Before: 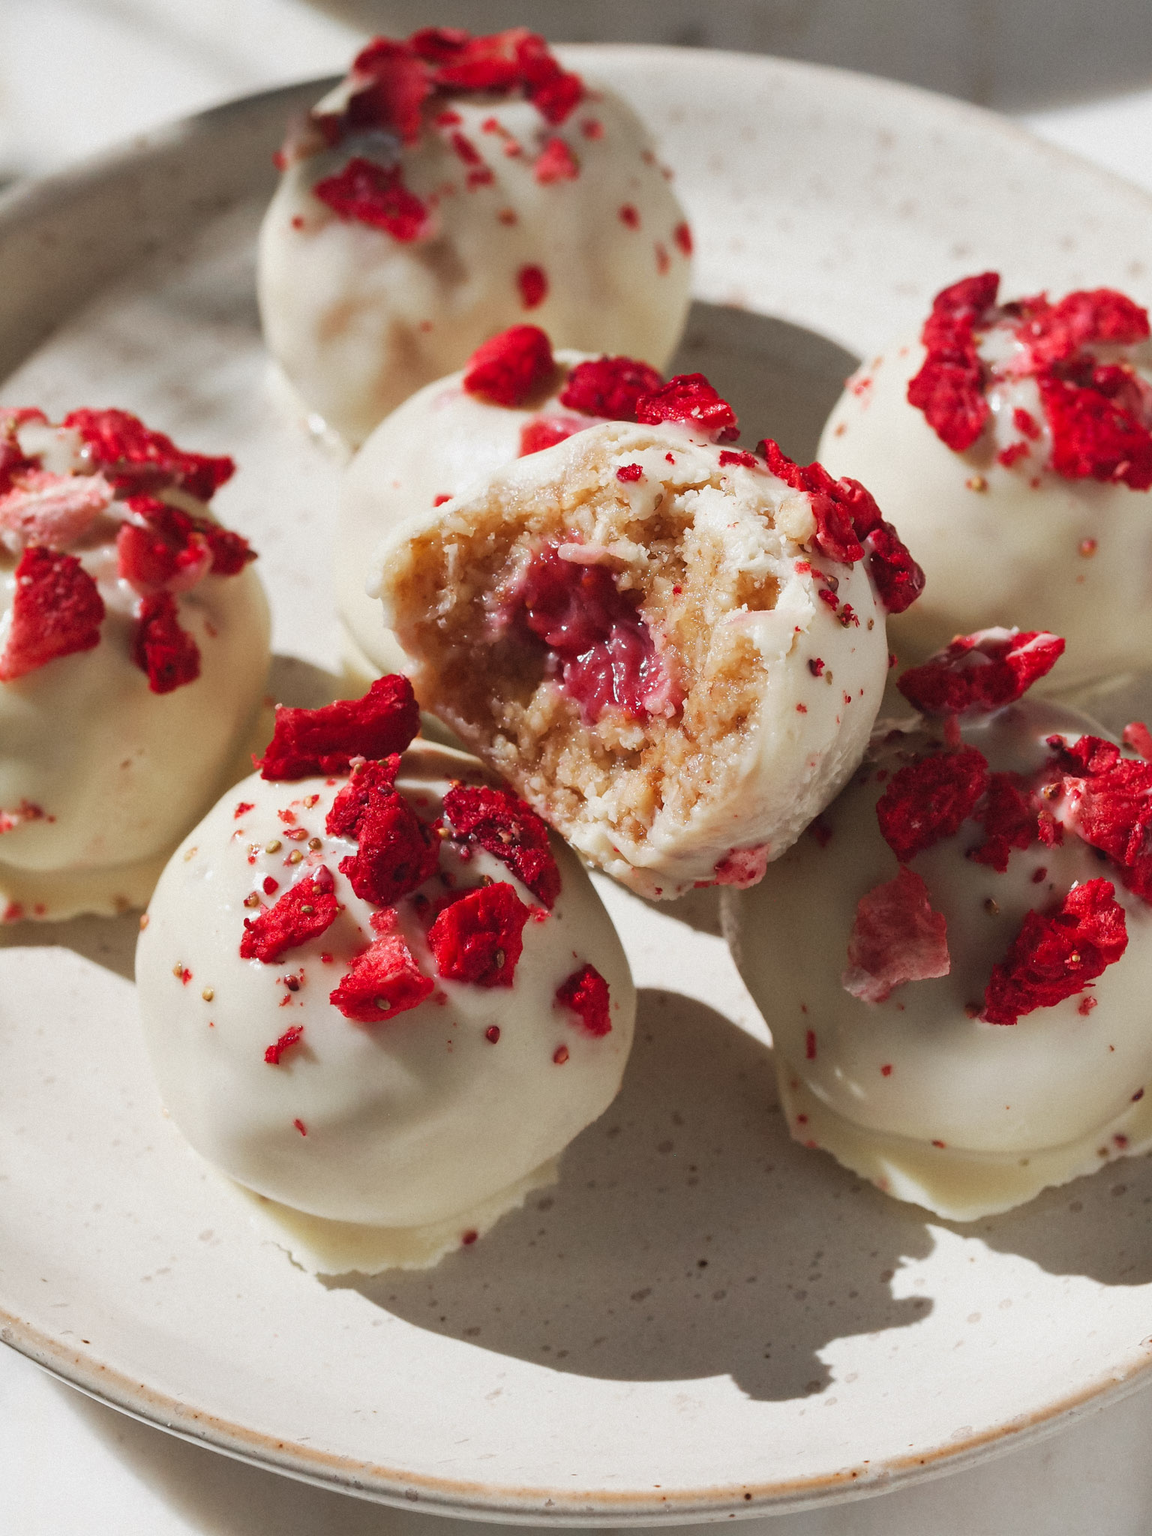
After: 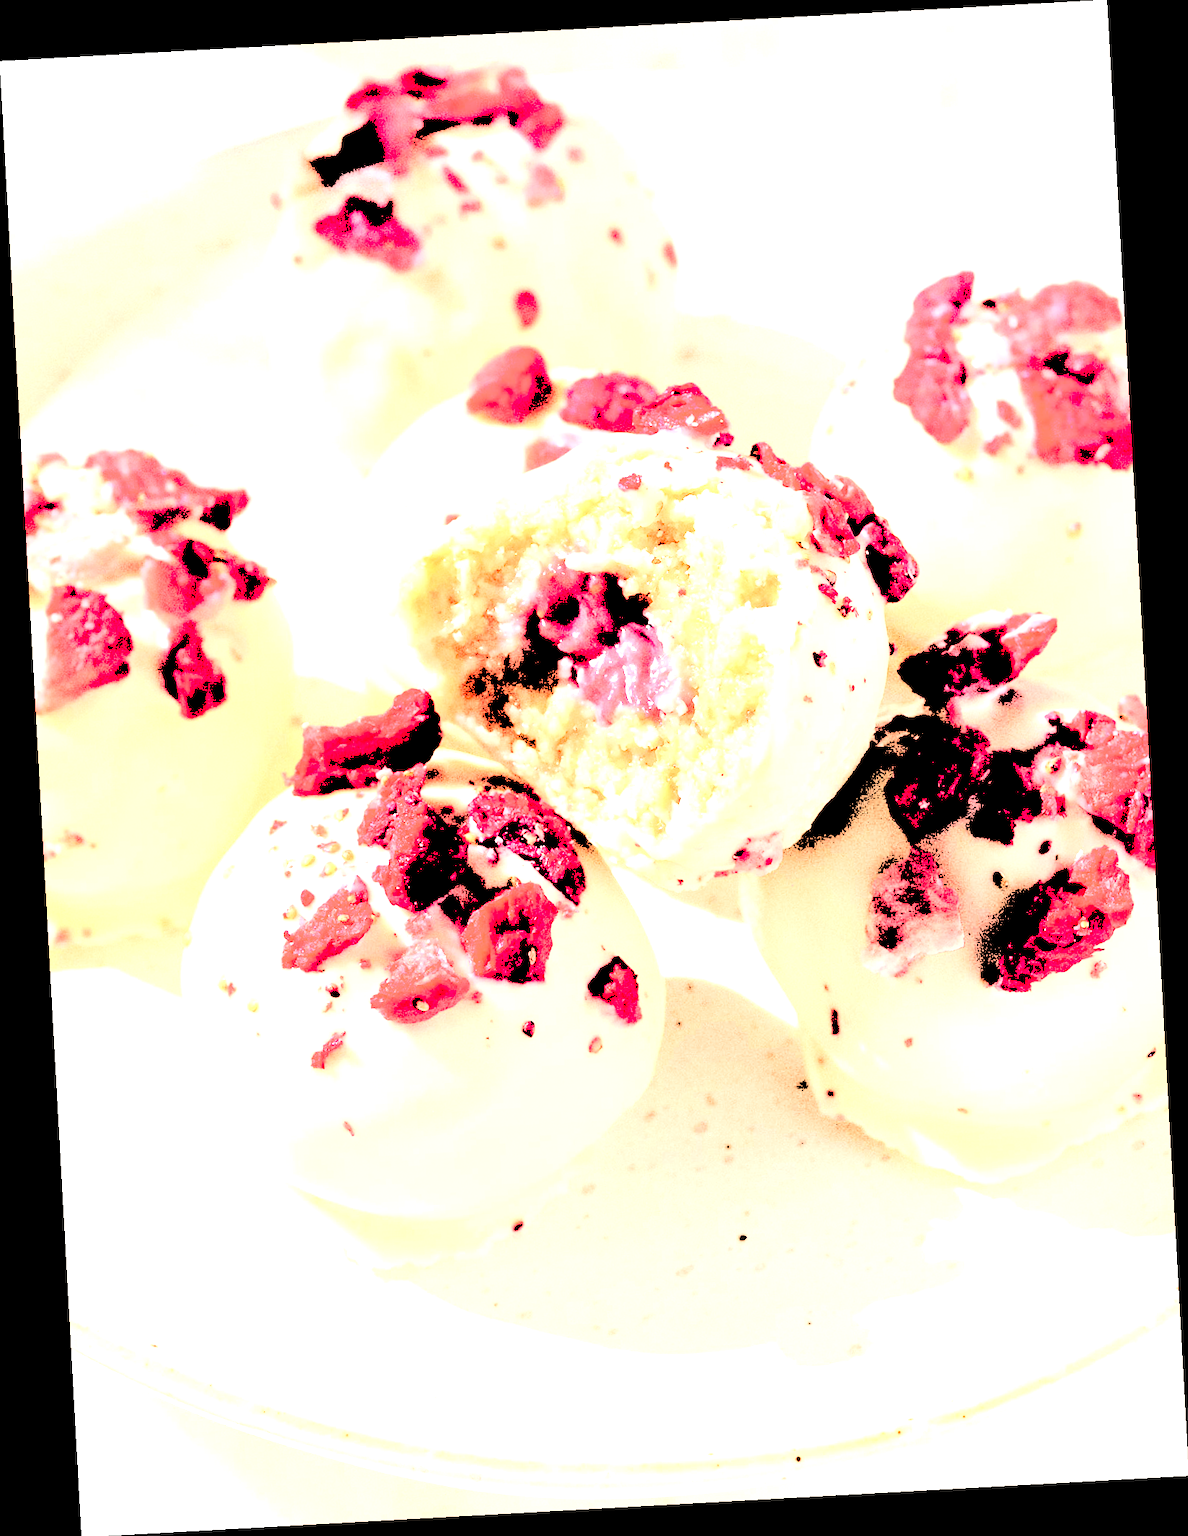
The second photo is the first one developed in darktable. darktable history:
exposure: black level correction 0.001, exposure 0.5 EV, compensate exposure bias true, compensate highlight preservation false
rotate and perspective: rotation -3.18°, automatic cropping off
levels: levels [0.246, 0.246, 0.506]
tone curve: curves: ch0 [(0, 0) (0.003, 0.001) (0.011, 0.004) (0.025, 0.008) (0.044, 0.015) (0.069, 0.022) (0.1, 0.031) (0.136, 0.052) (0.177, 0.101) (0.224, 0.181) (0.277, 0.289) (0.335, 0.418) (0.399, 0.541) (0.468, 0.65) (0.543, 0.739) (0.623, 0.817) (0.709, 0.882) (0.801, 0.919) (0.898, 0.958) (1, 1)], color space Lab, independent channels, preserve colors none
